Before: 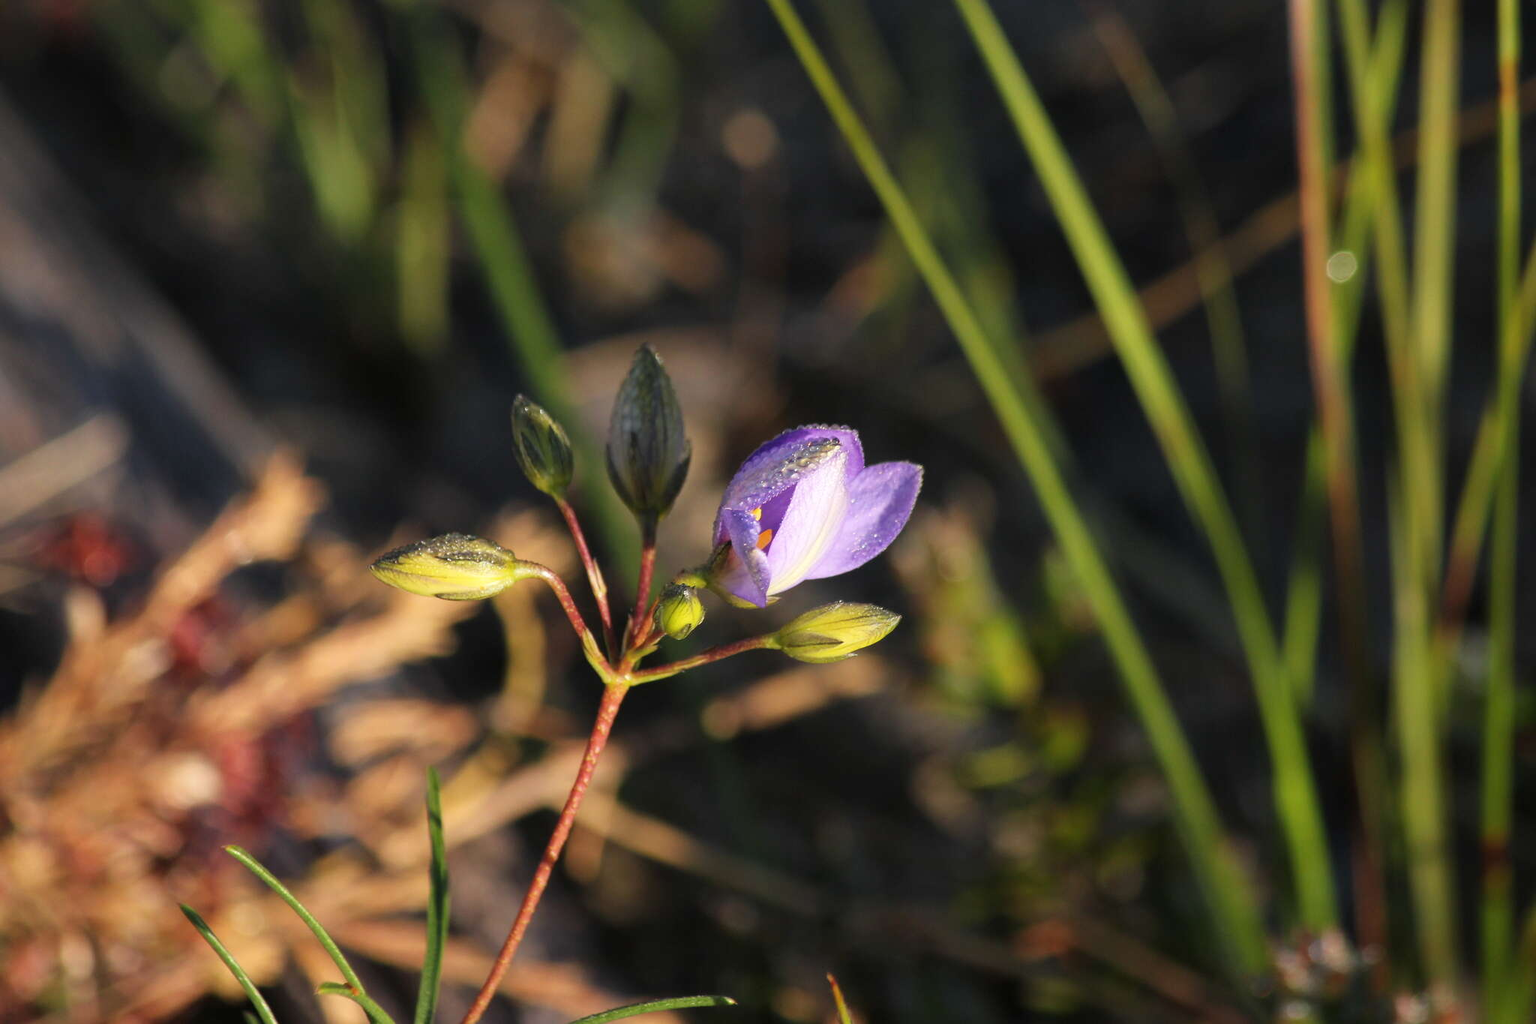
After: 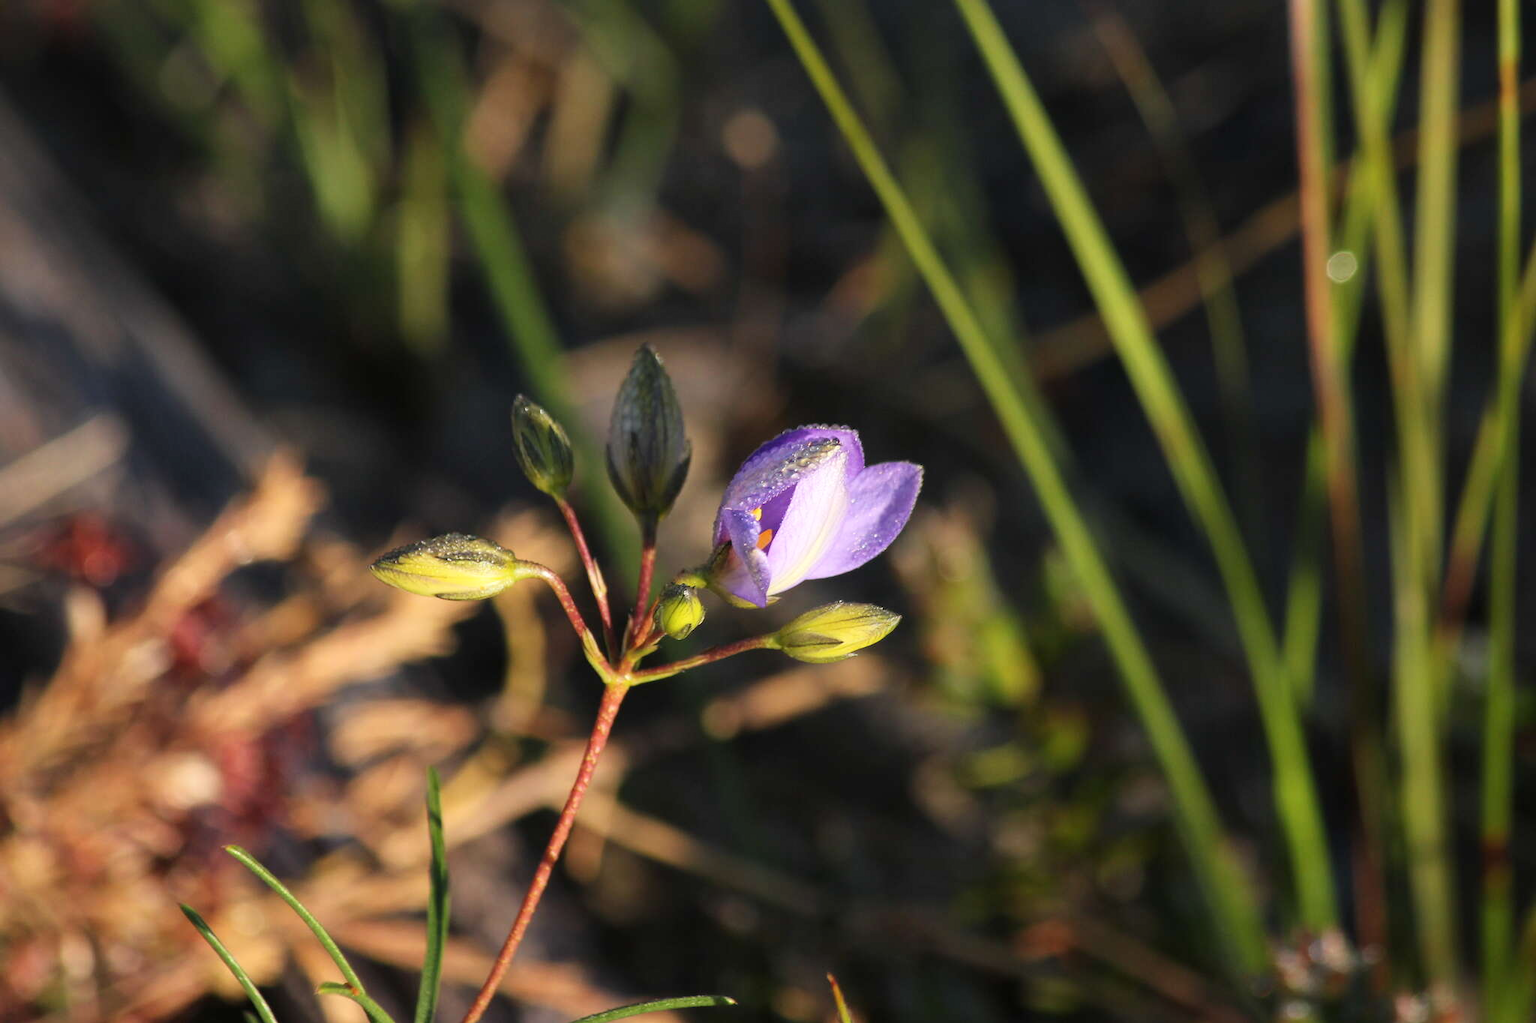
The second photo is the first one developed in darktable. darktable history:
contrast brightness saturation: contrast 0.099, brightness 0.024, saturation 0.016
